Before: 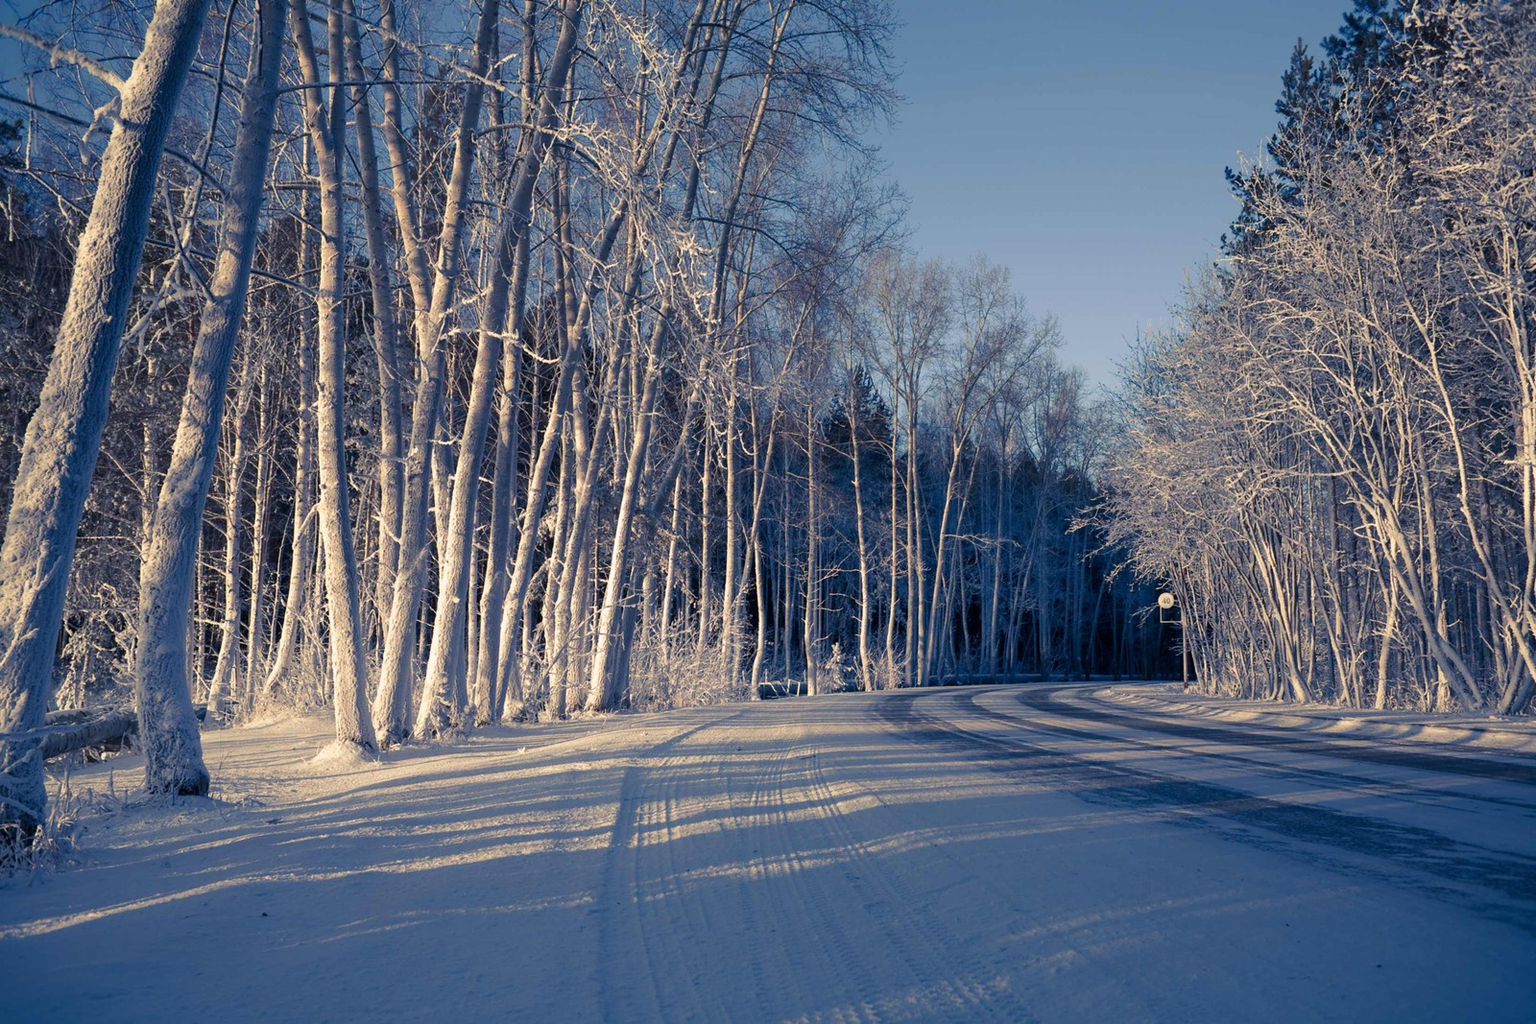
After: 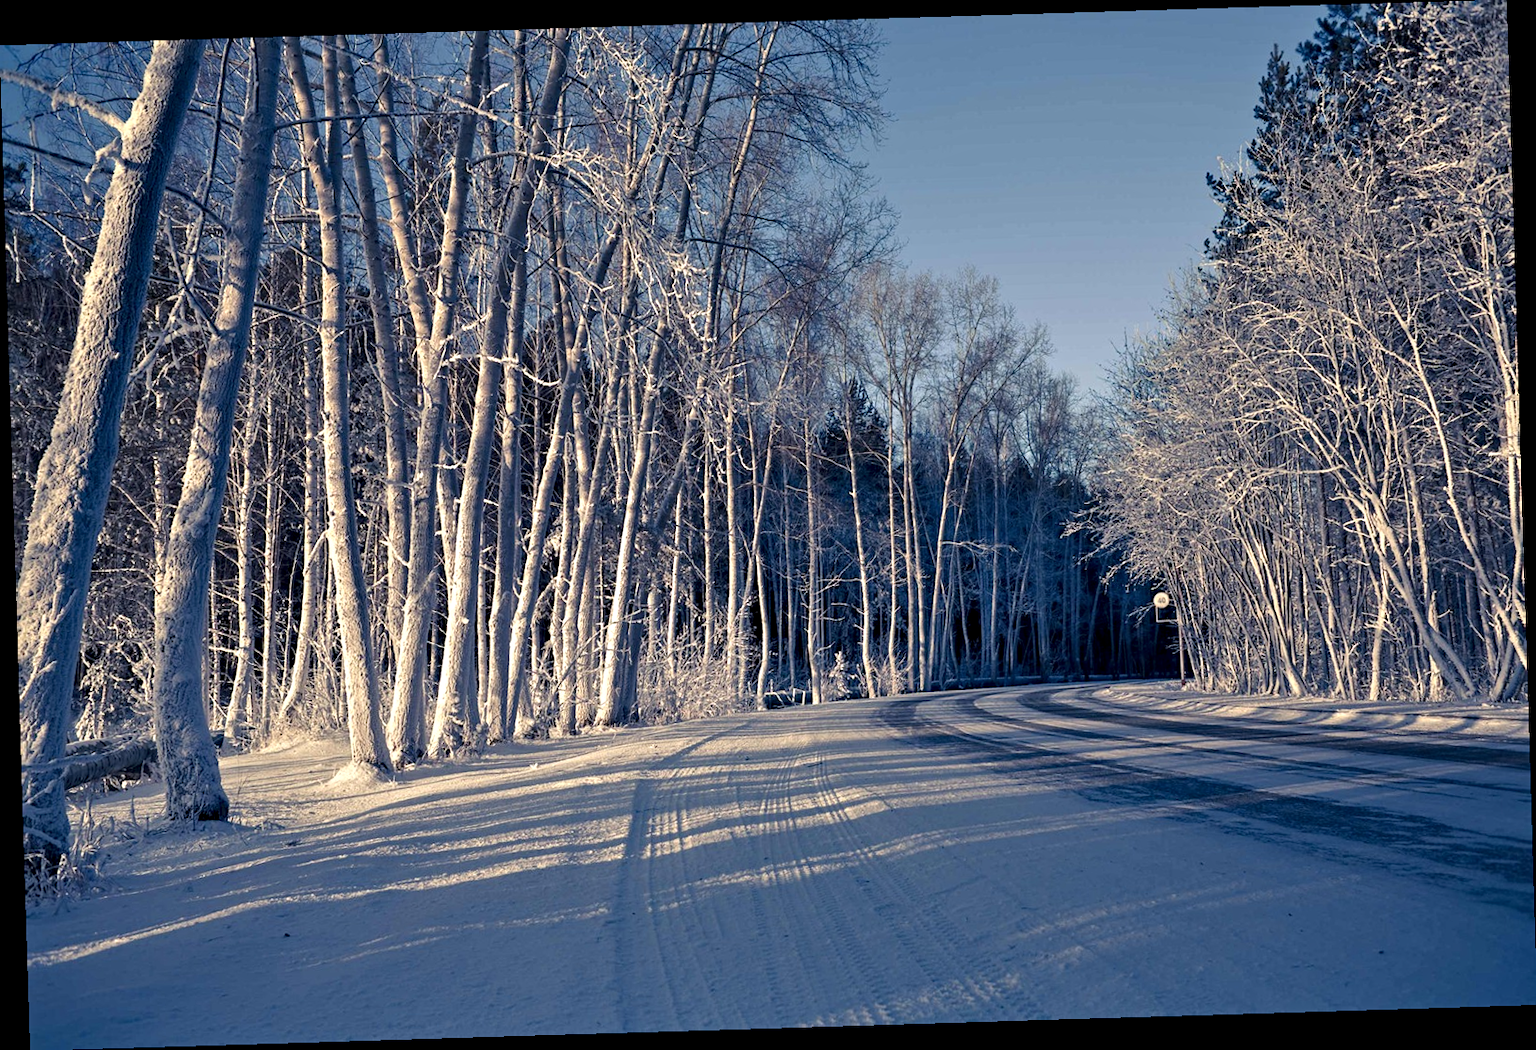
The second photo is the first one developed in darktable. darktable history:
contrast equalizer: y [[0.51, 0.537, 0.559, 0.574, 0.599, 0.618], [0.5 ×6], [0.5 ×6], [0 ×6], [0 ×6]]
rotate and perspective: rotation -1.75°, automatic cropping off
